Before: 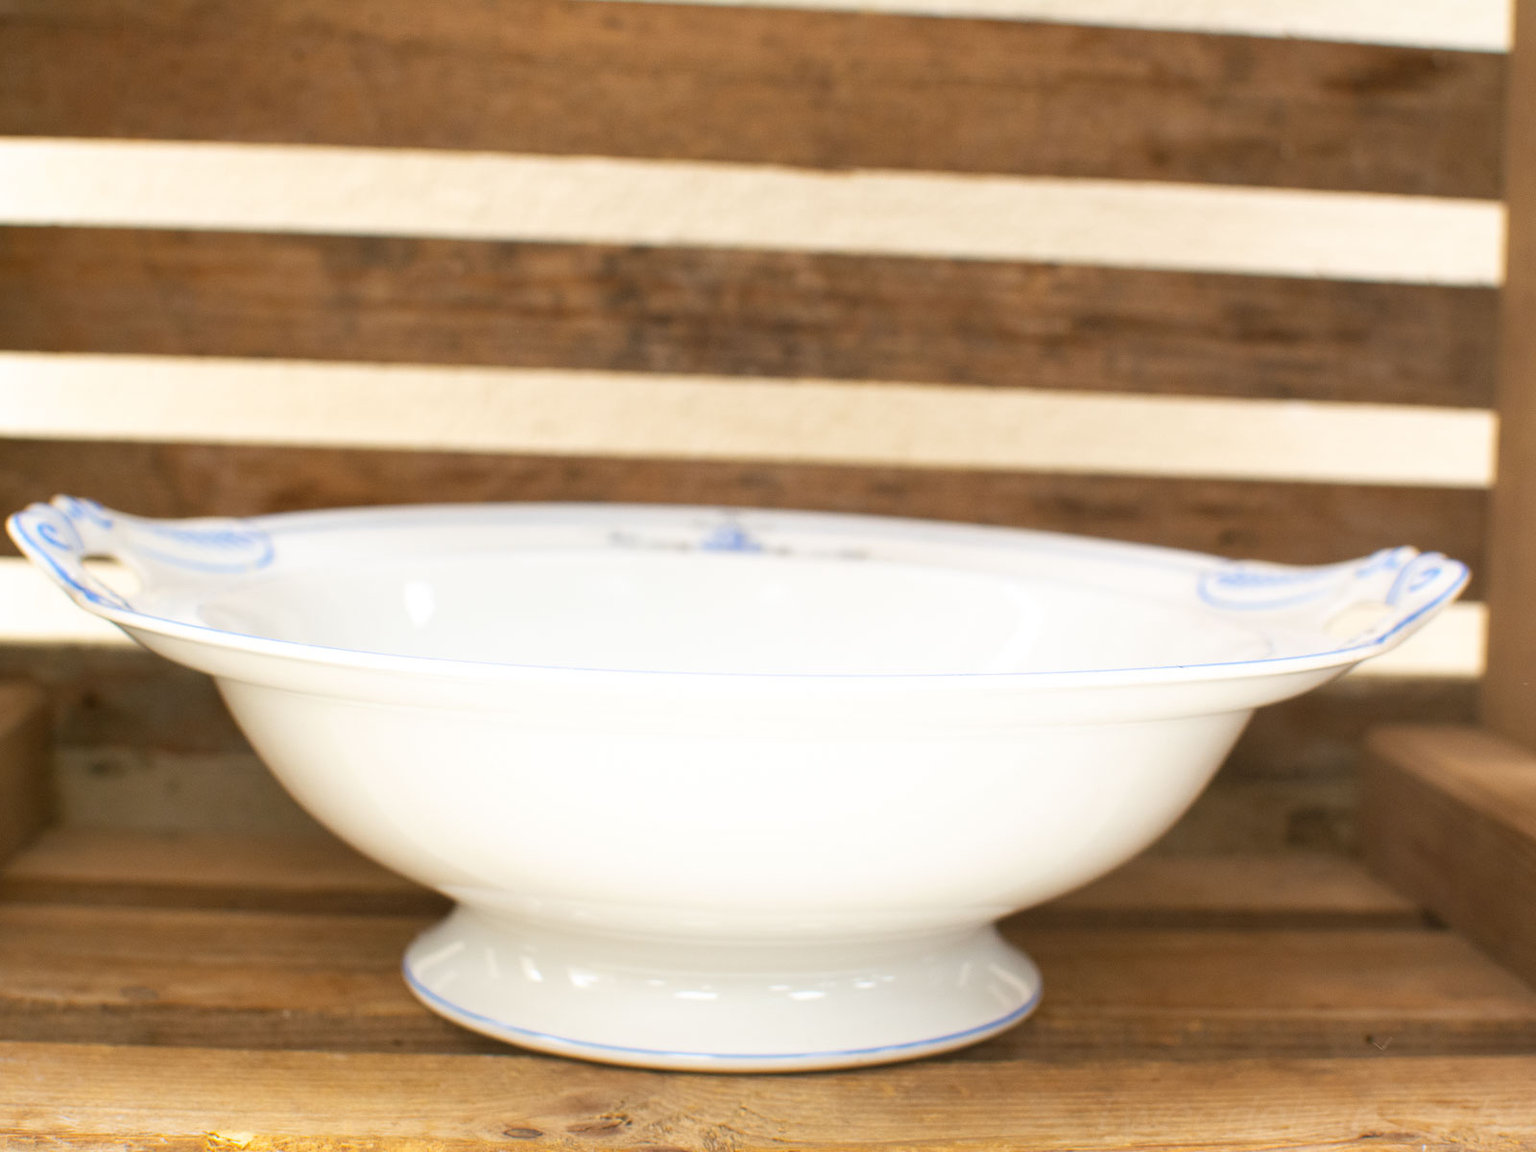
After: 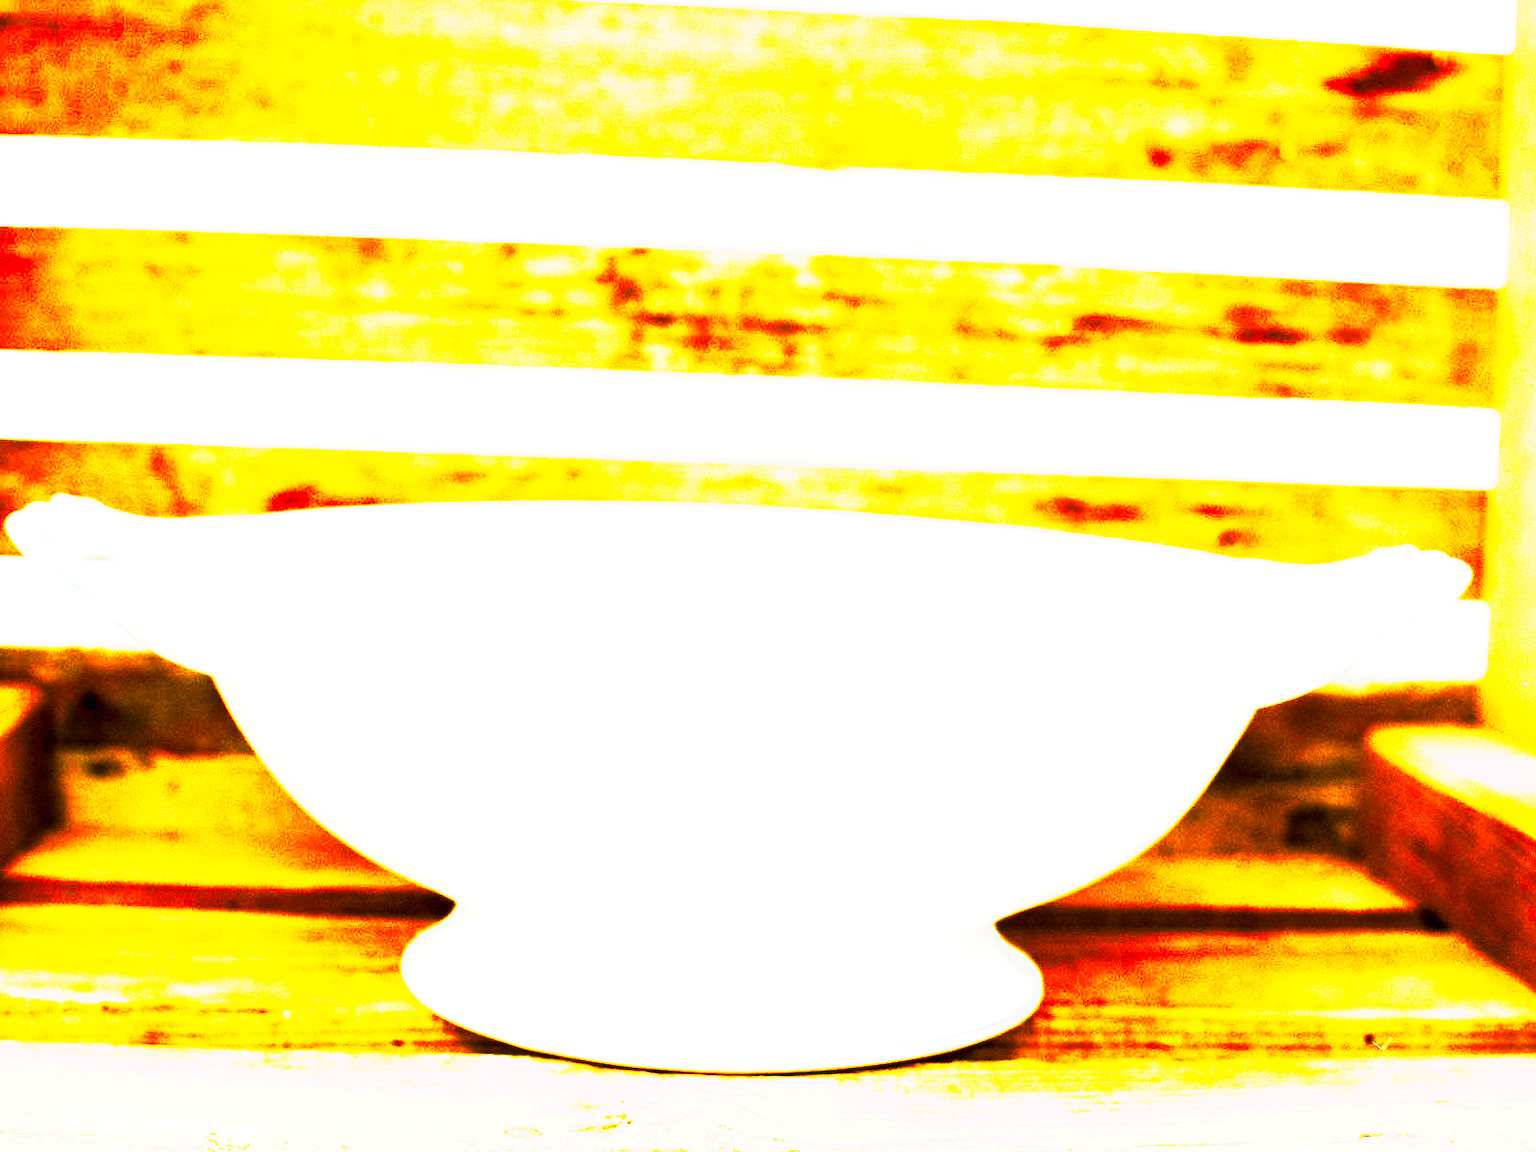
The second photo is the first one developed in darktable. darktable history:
tone equalizer: -8 EV -0.417 EV, -7 EV -0.389 EV, -6 EV -0.333 EV, -5 EV -0.222 EV, -3 EV 0.222 EV, -2 EV 0.333 EV, -1 EV 0.389 EV, +0 EV 0.417 EV, edges refinement/feathering 500, mask exposure compensation -1.25 EV, preserve details no
exposure: black level correction 0, exposure 1 EV, compensate exposure bias true, compensate highlight preservation false
tone curve: curves: ch0 [(0, 0) (0.003, 0.001) (0.011, 0.003) (0.025, 0.003) (0.044, 0.003) (0.069, 0.003) (0.1, 0.006) (0.136, 0.007) (0.177, 0.009) (0.224, 0.007) (0.277, 0.026) (0.335, 0.126) (0.399, 0.254) (0.468, 0.493) (0.543, 0.892) (0.623, 0.984) (0.709, 0.979) (0.801, 0.979) (0.898, 0.982) (1, 1)], preserve colors none
